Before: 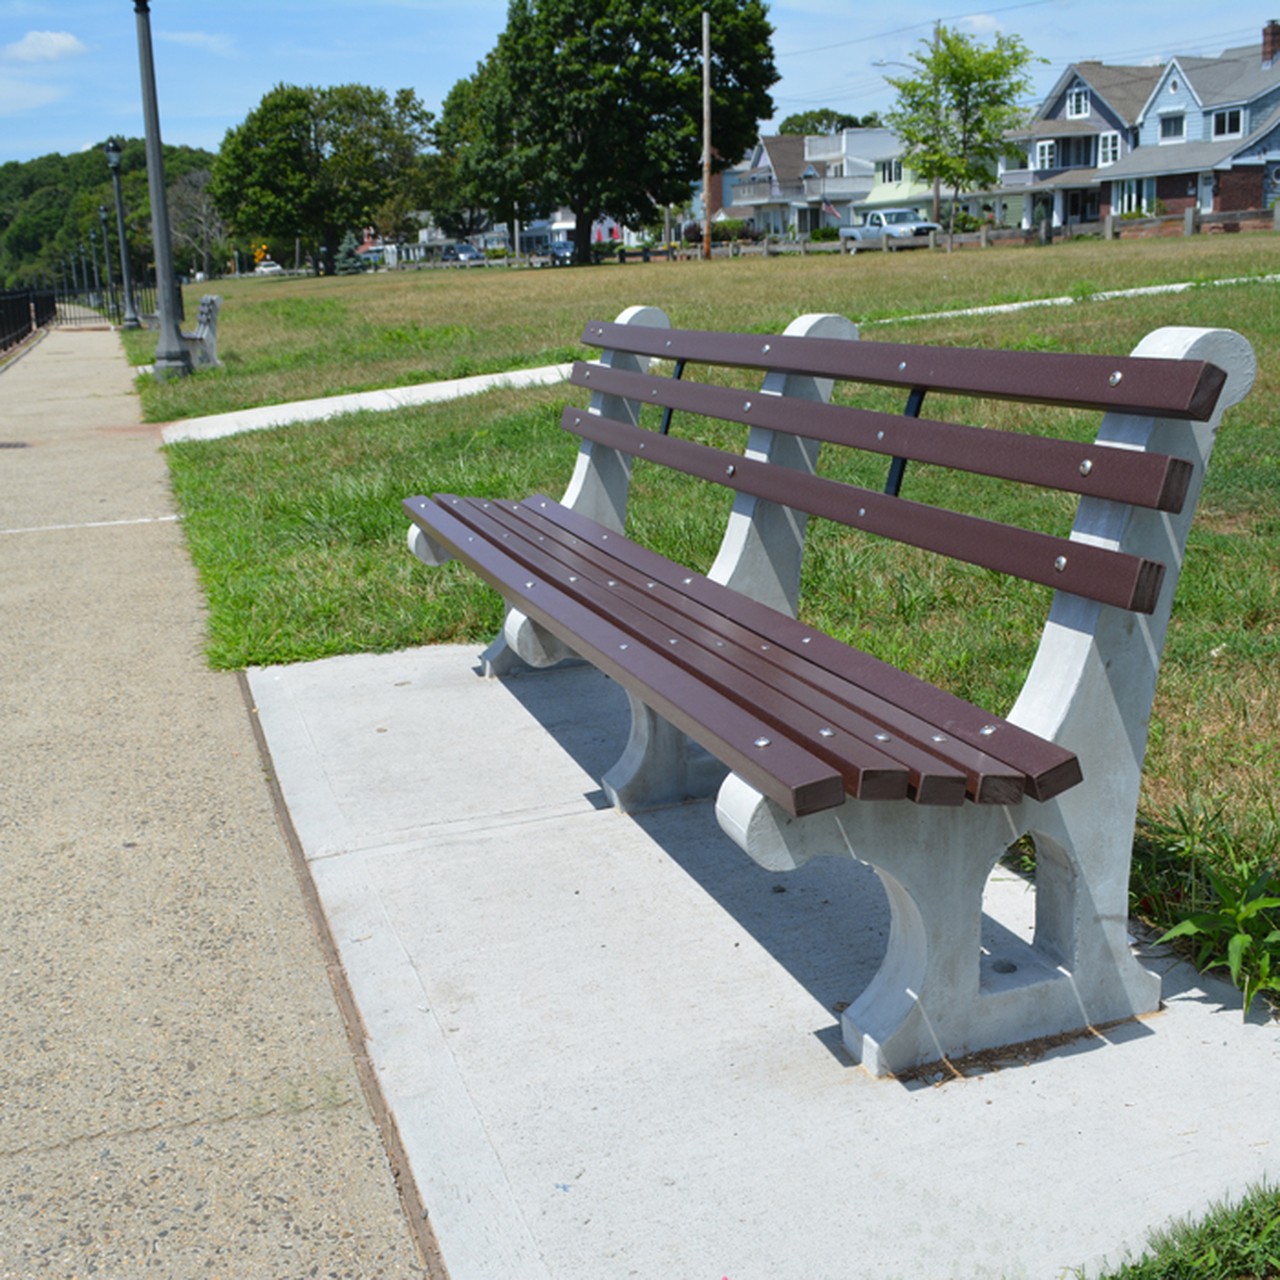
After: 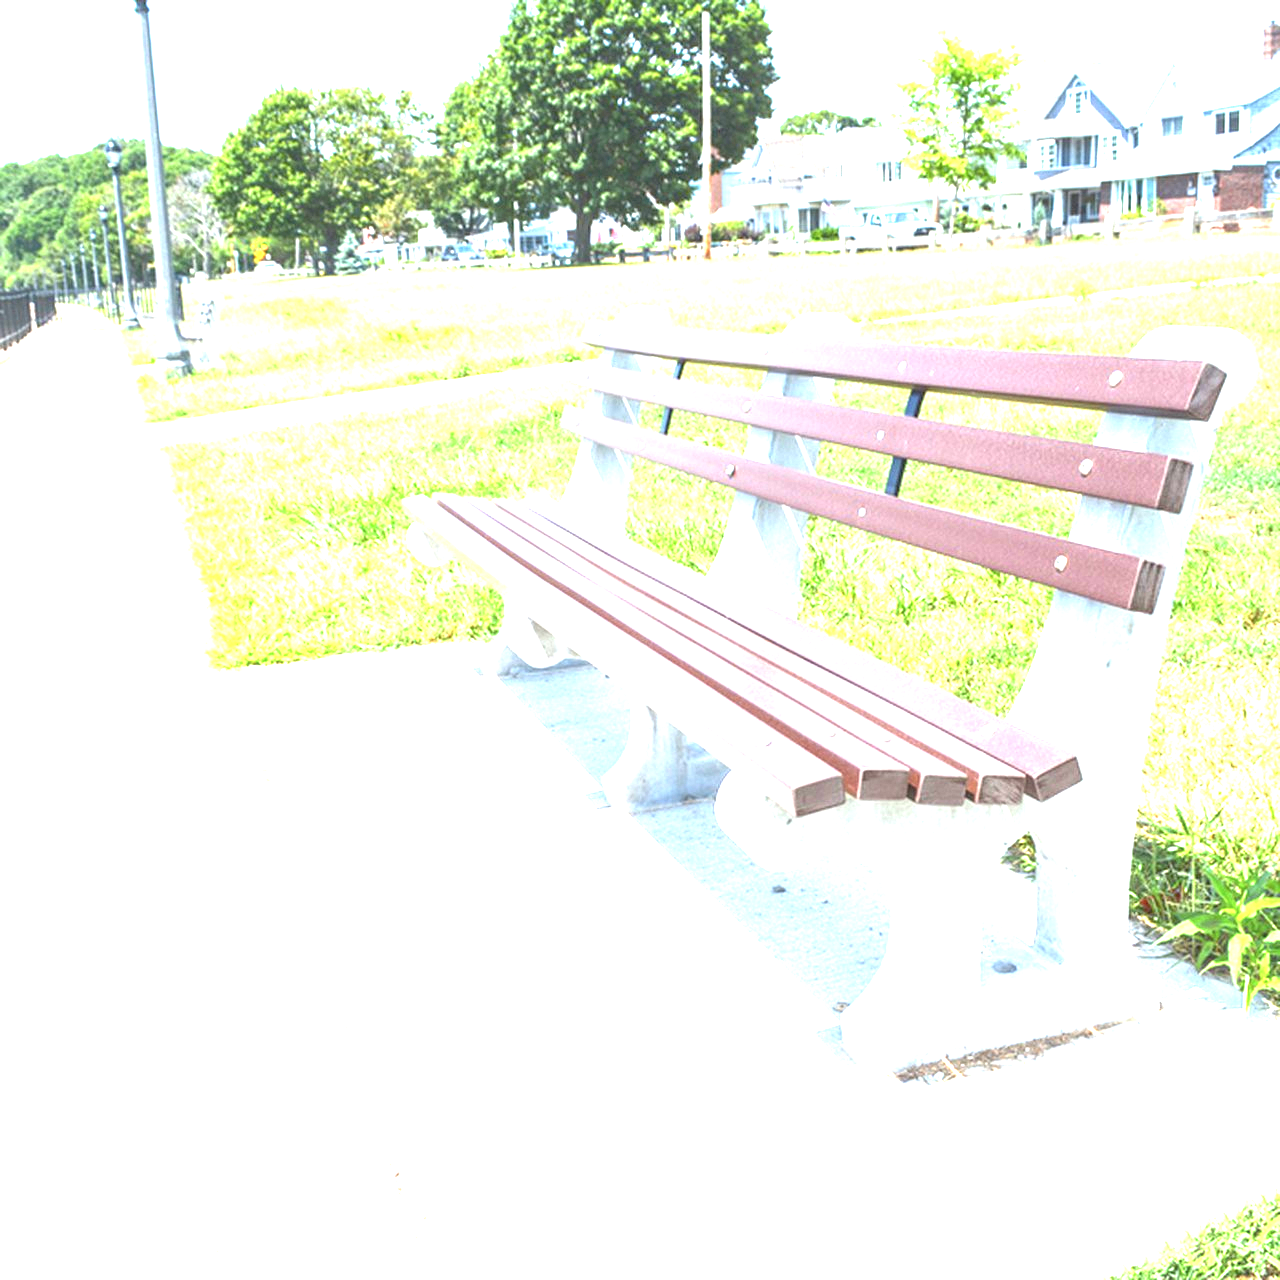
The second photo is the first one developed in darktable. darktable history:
exposure: exposure 3 EV, compensate highlight preservation false
local contrast: on, module defaults
